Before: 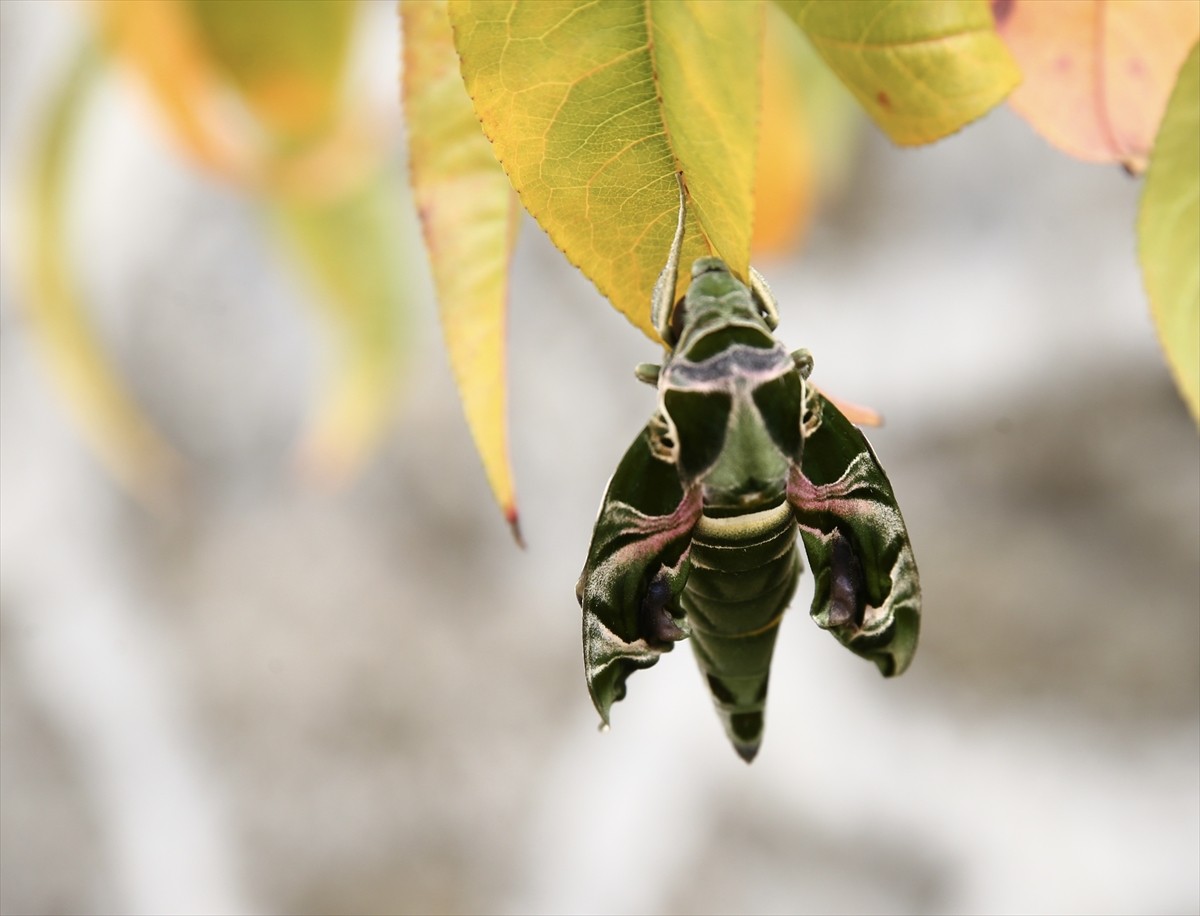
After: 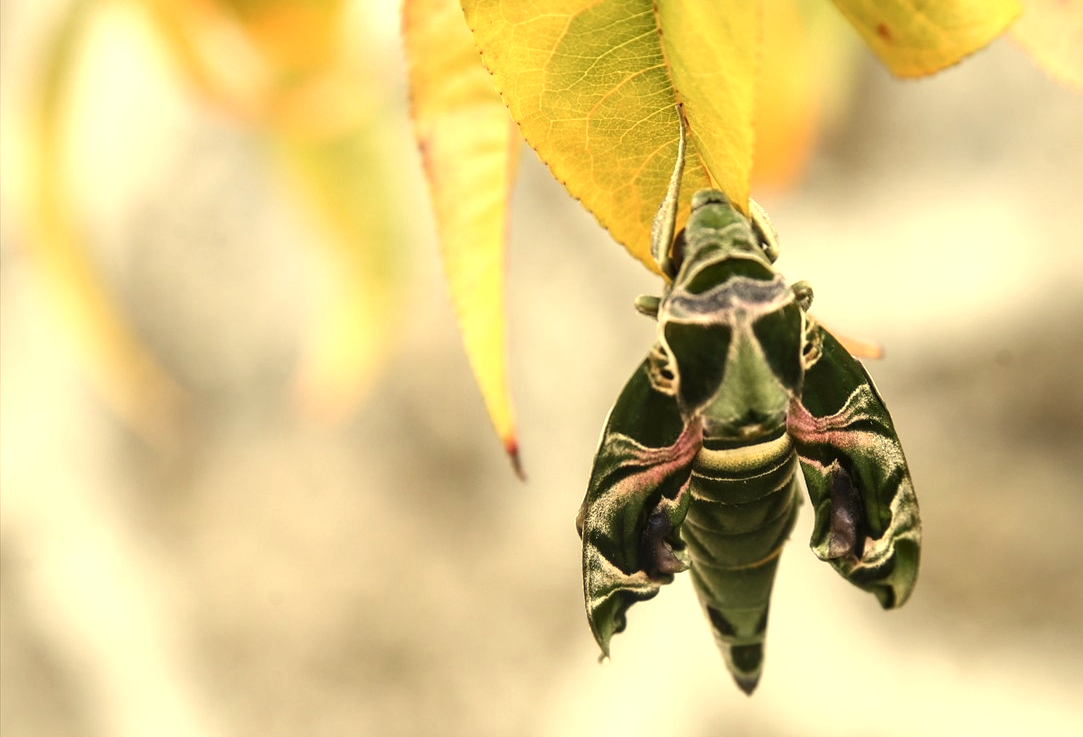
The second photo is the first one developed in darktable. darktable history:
local contrast: on, module defaults
crop: top 7.49%, right 9.717%, bottom 11.943%
exposure: exposure 0.376 EV
white balance: red 1.08, blue 0.791
